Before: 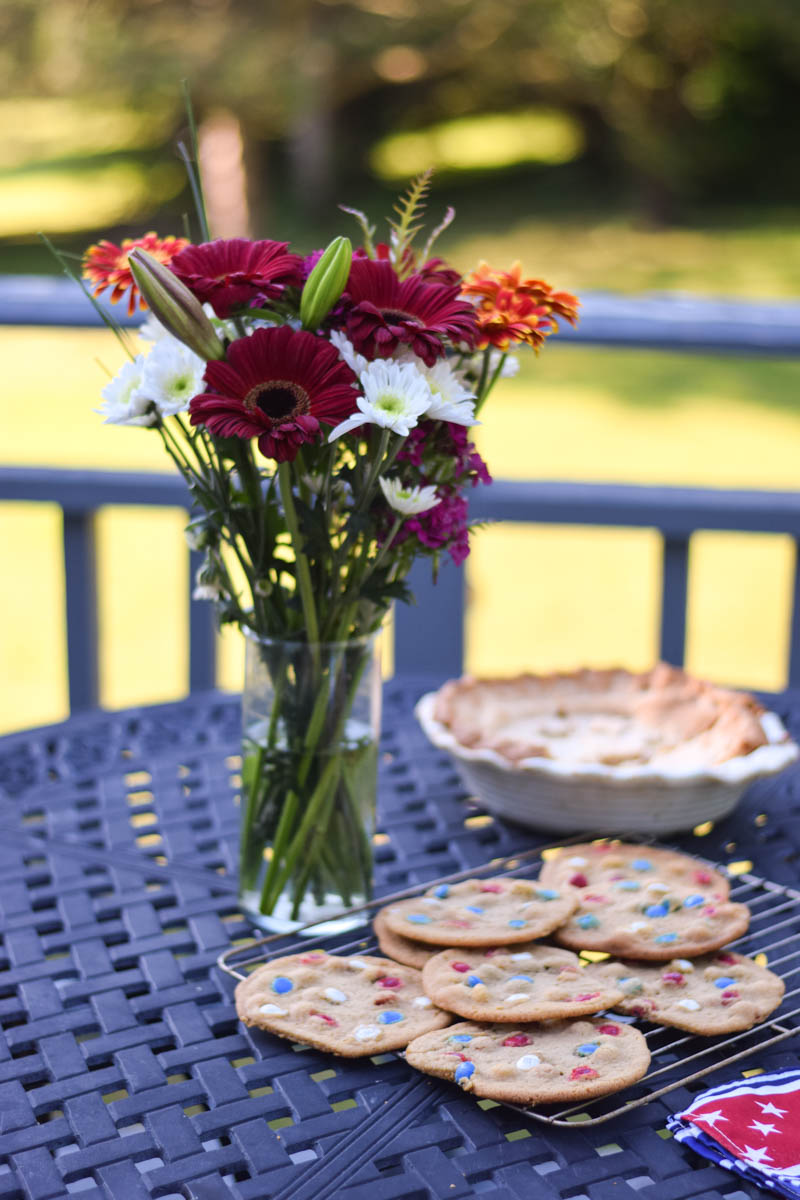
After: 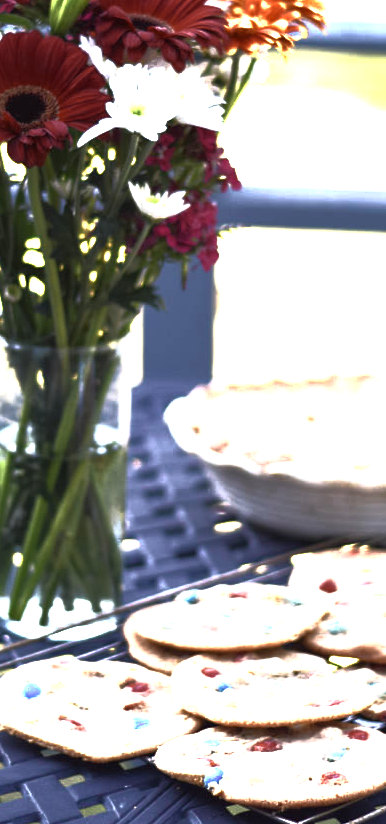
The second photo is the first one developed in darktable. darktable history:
base curve: curves: ch0 [(0, 0) (0.564, 0.291) (0.802, 0.731) (1, 1)]
exposure: black level correction 0, exposure 1.388 EV, compensate exposure bias true, compensate highlight preservation false
crop: left 31.379%, top 24.658%, right 20.326%, bottom 6.628%
color zones: curves: ch0 [(0.018, 0.548) (0.197, 0.654) (0.425, 0.447) (0.605, 0.658) (0.732, 0.579)]; ch1 [(0.105, 0.531) (0.224, 0.531) (0.386, 0.39) (0.618, 0.456) (0.732, 0.456) (0.956, 0.421)]; ch2 [(0.039, 0.583) (0.215, 0.465) (0.399, 0.544) (0.465, 0.548) (0.614, 0.447) (0.724, 0.43) (0.882, 0.623) (0.956, 0.632)]
